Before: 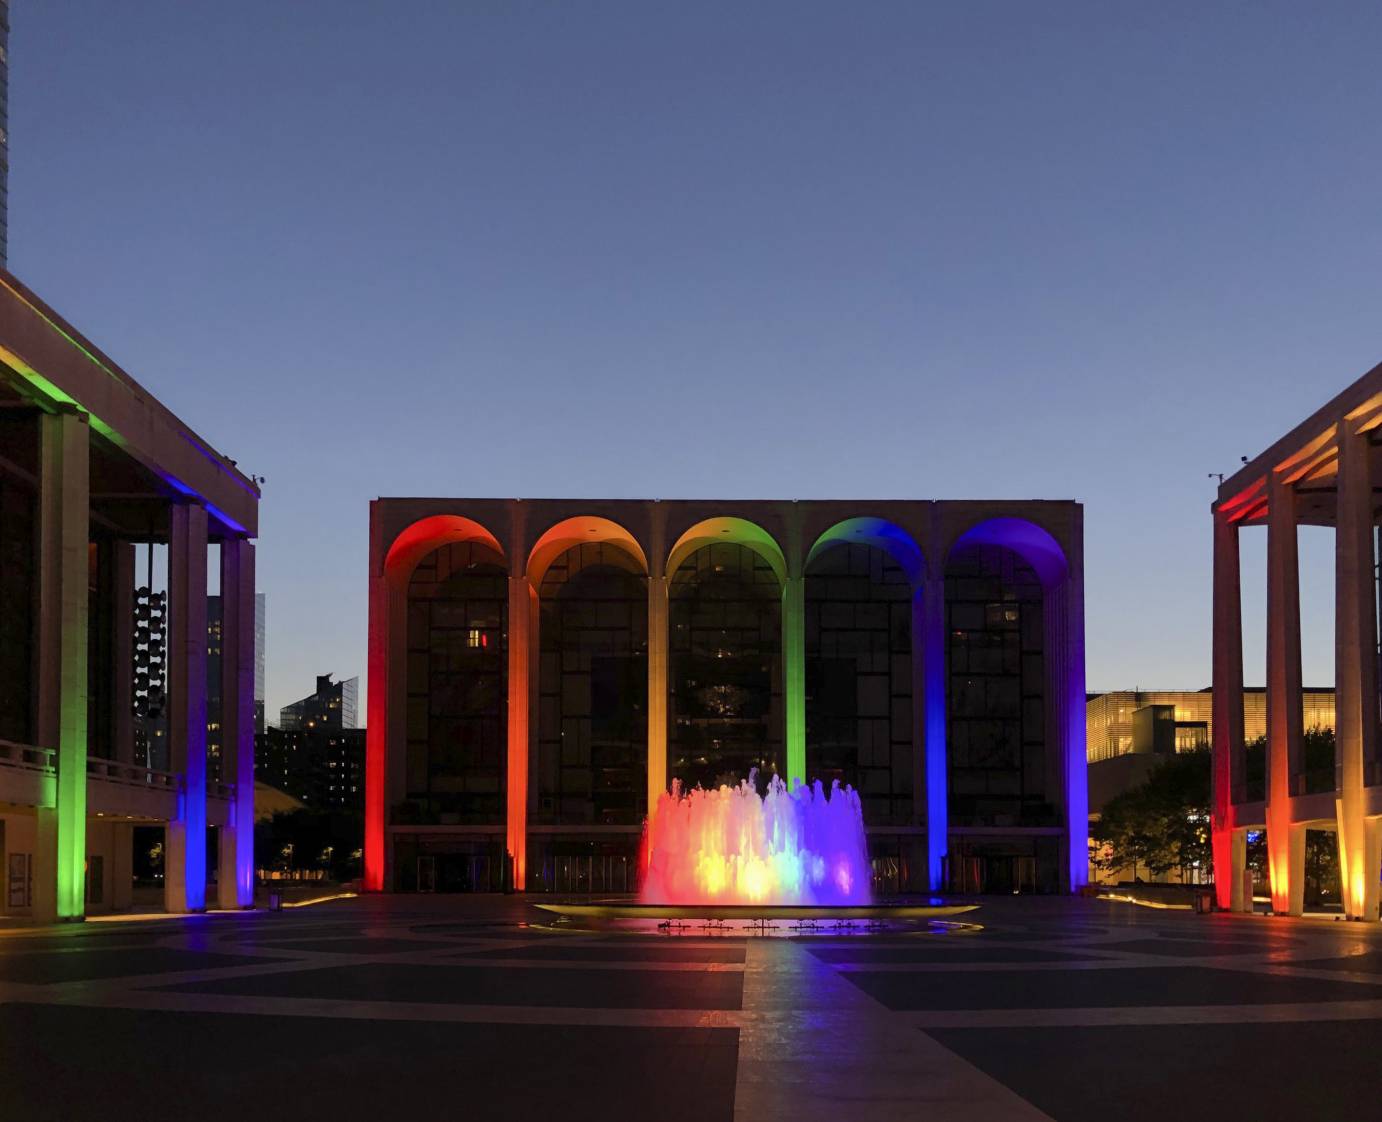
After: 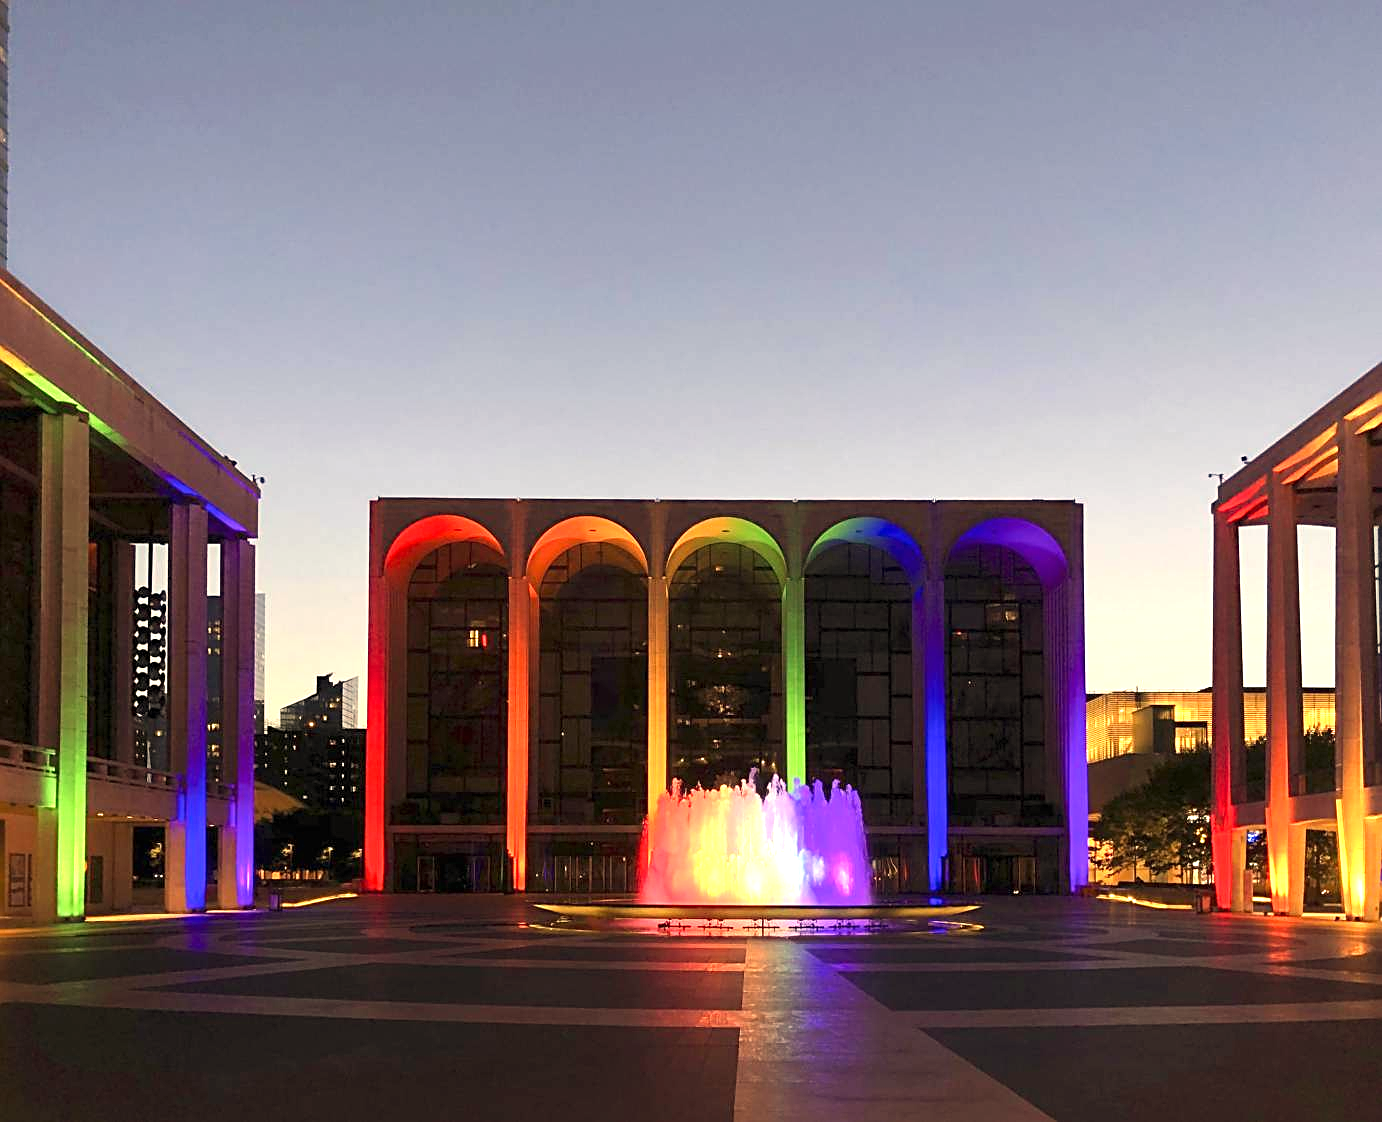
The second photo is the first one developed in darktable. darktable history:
exposure: black level correction 0, exposure 1.2 EV, compensate exposure bias true, compensate highlight preservation false
sharpen: on, module defaults
white balance: red 1.123, blue 0.83
